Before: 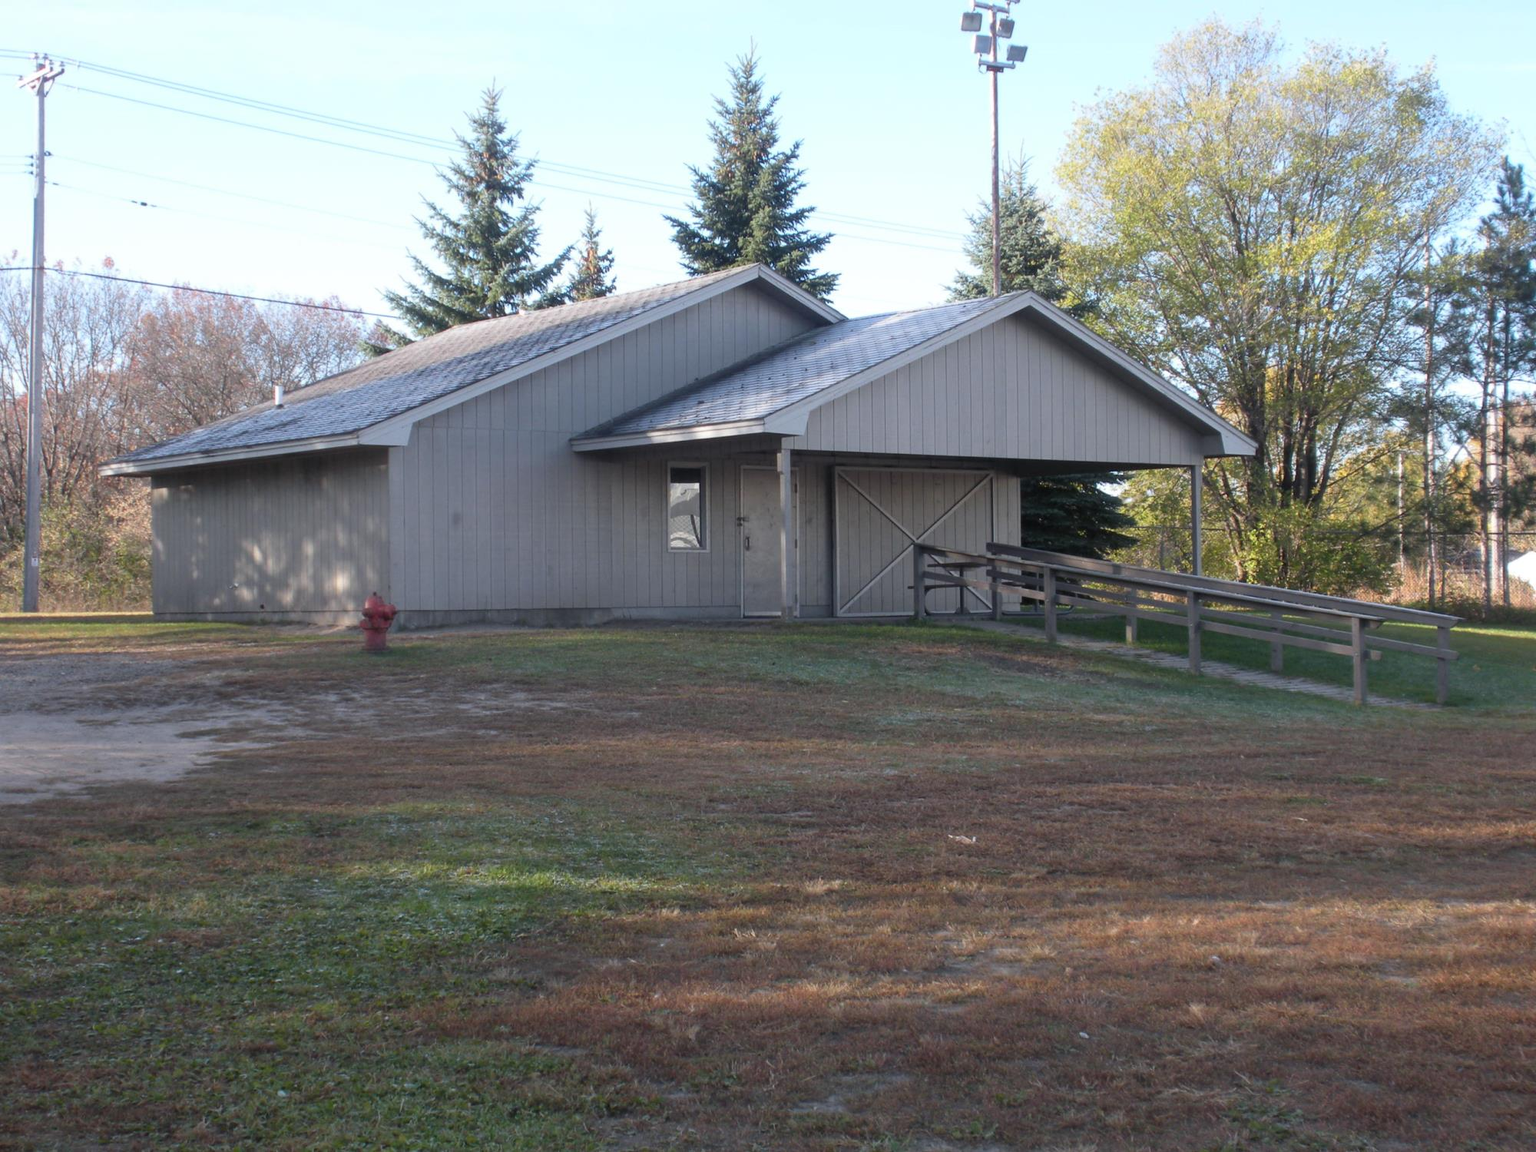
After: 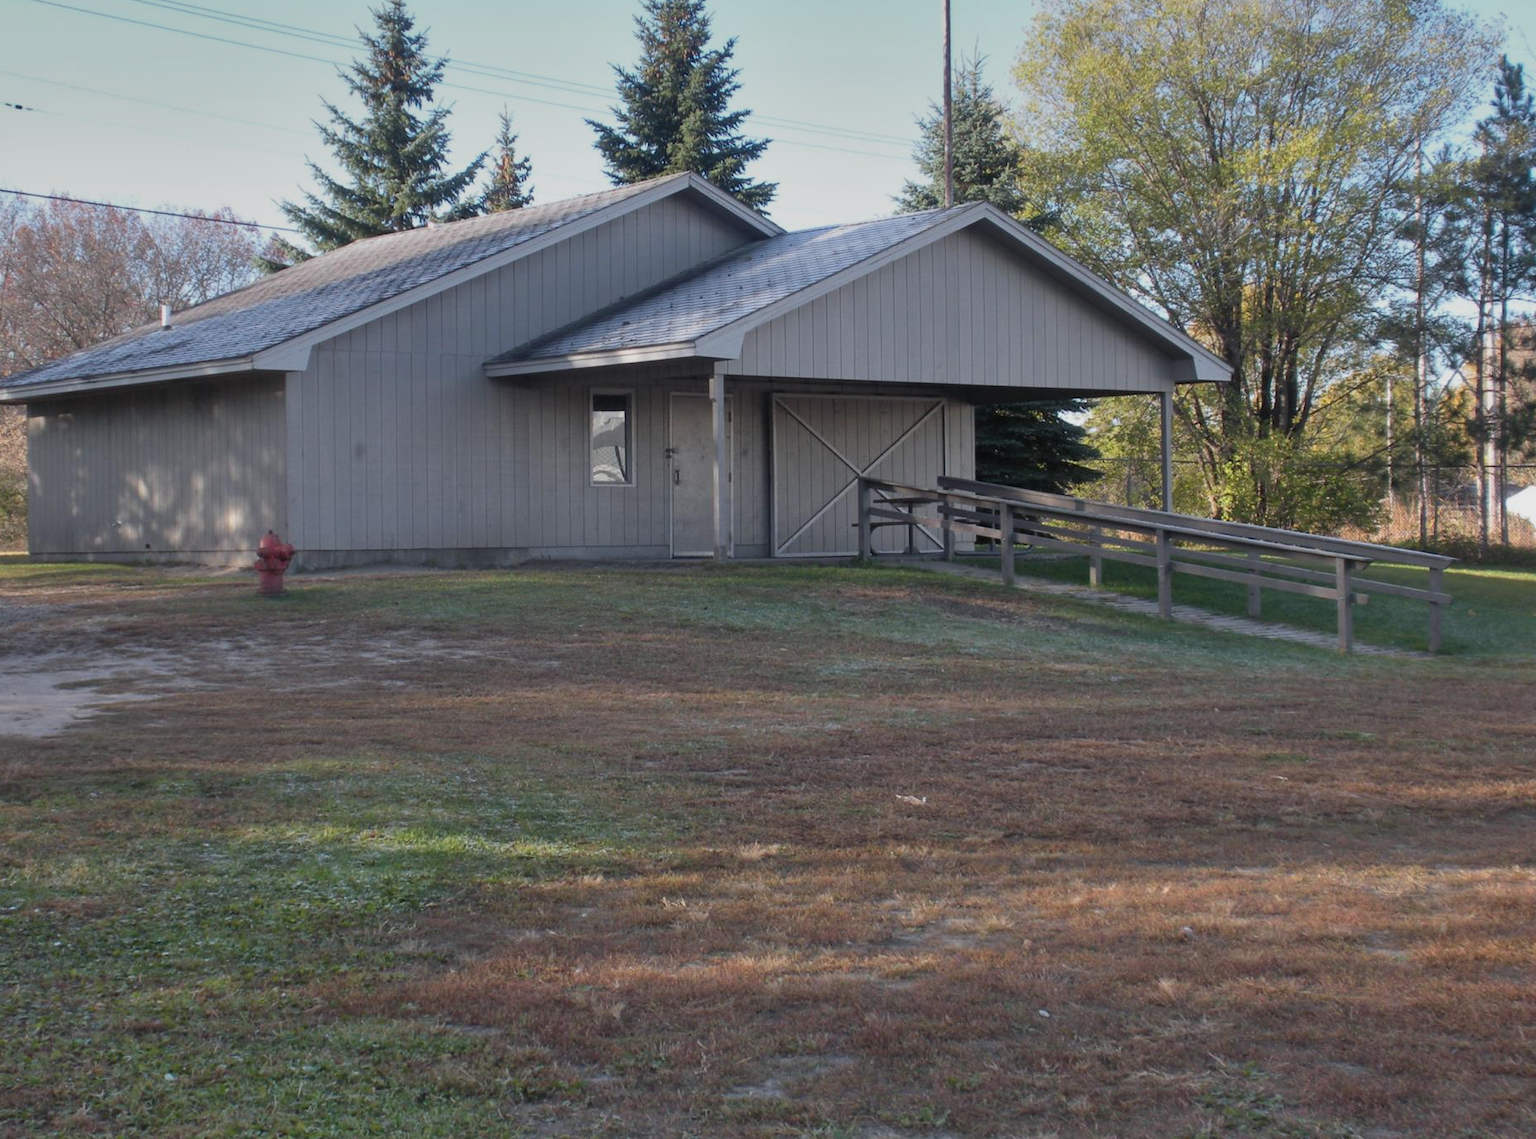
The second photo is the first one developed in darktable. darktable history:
shadows and highlights: soften with gaussian
graduated density: on, module defaults
crop and rotate: left 8.262%, top 9.226%
